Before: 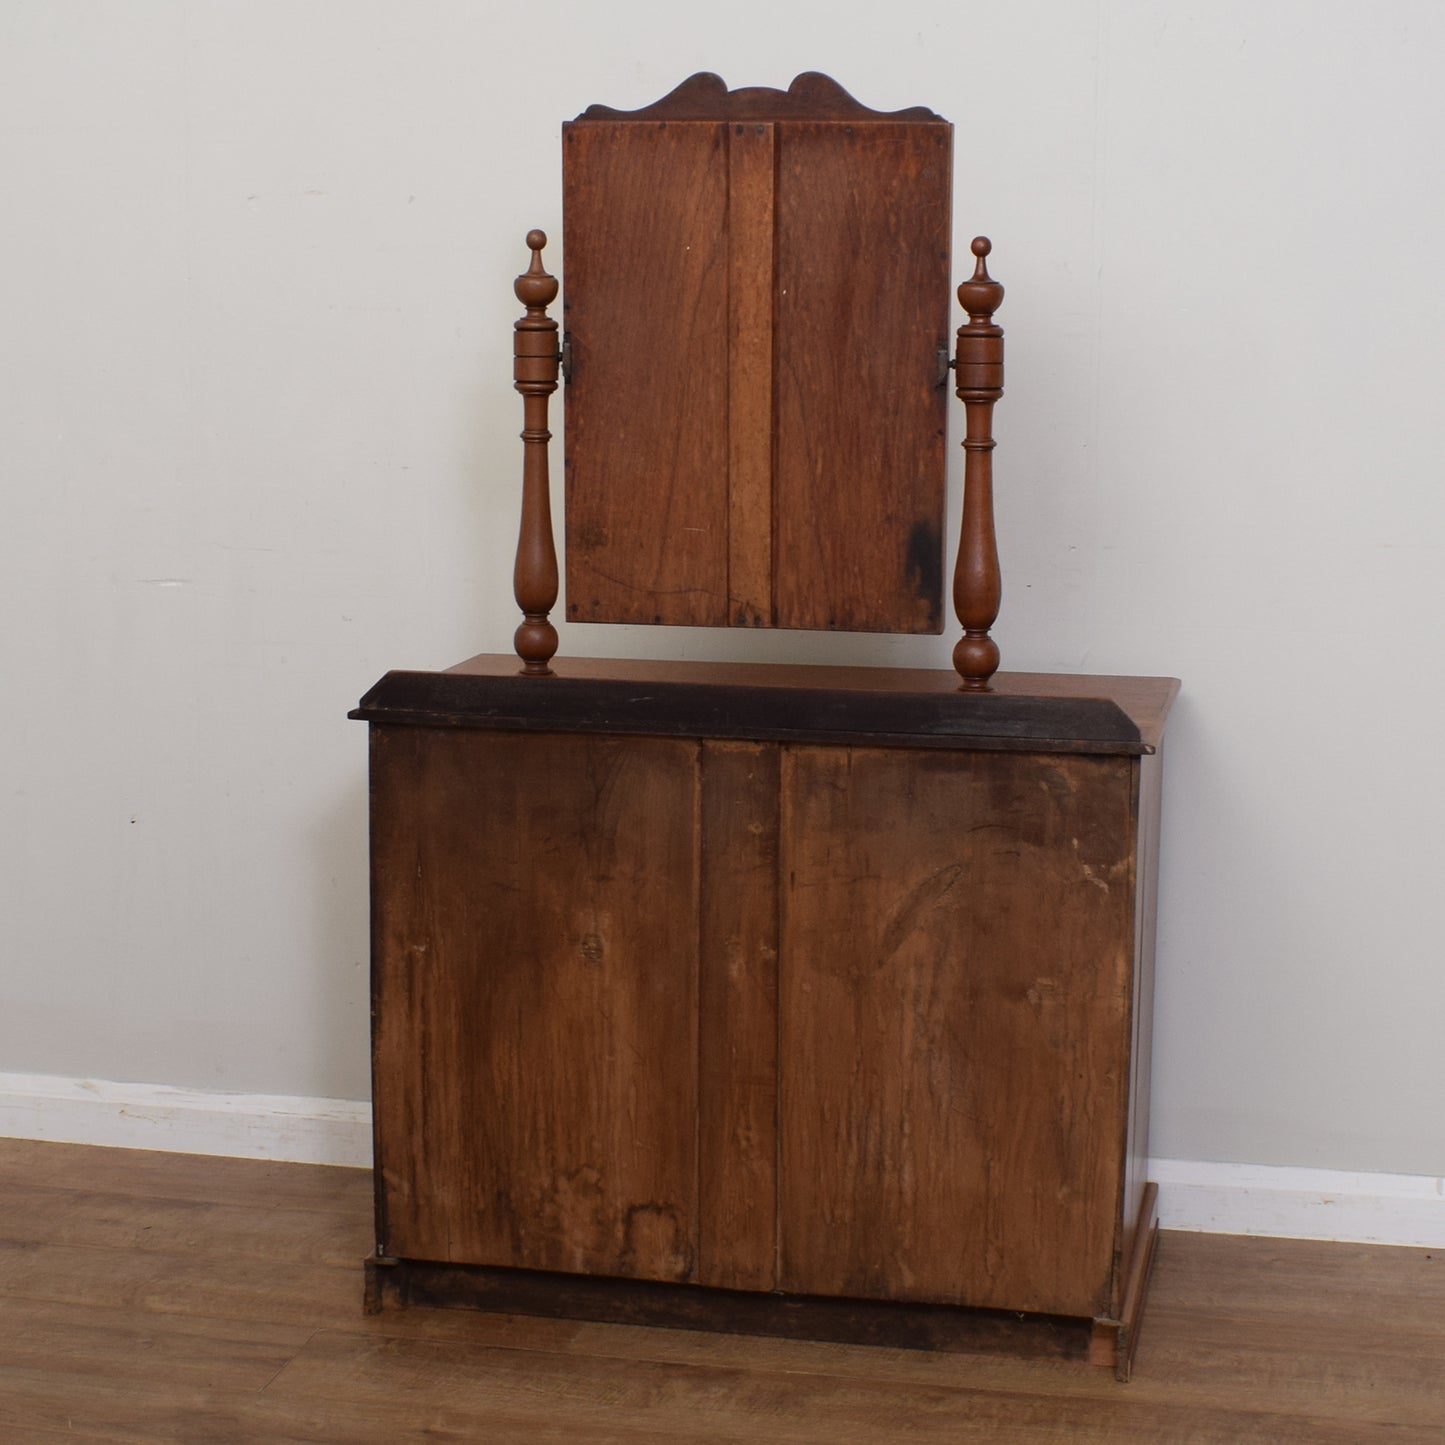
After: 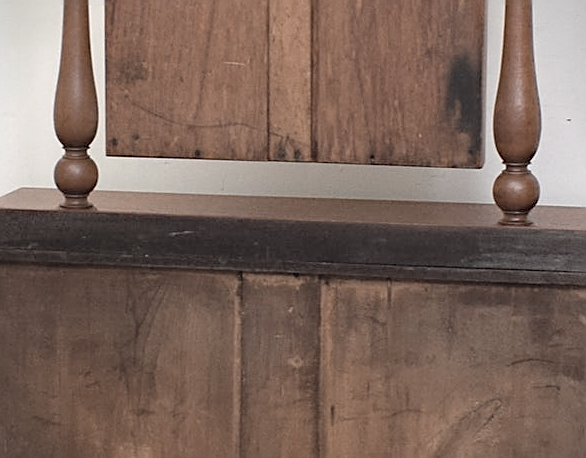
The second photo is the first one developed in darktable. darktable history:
crop: left 31.868%, top 32.257%, right 27.557%, bottom 35.981%
vignetting: fall-off start 100.21%
haze removal: compatibility mode true, adaptive false
exposure: exposure 0.657 EV, compensate highlight preservation false
sharpen: on, module defaults
contrast brightness saturation: brightness 0.182, saturation -0.486
shadows and highlights: shadows 37.36, highlights -26.64, soften with gaussian
